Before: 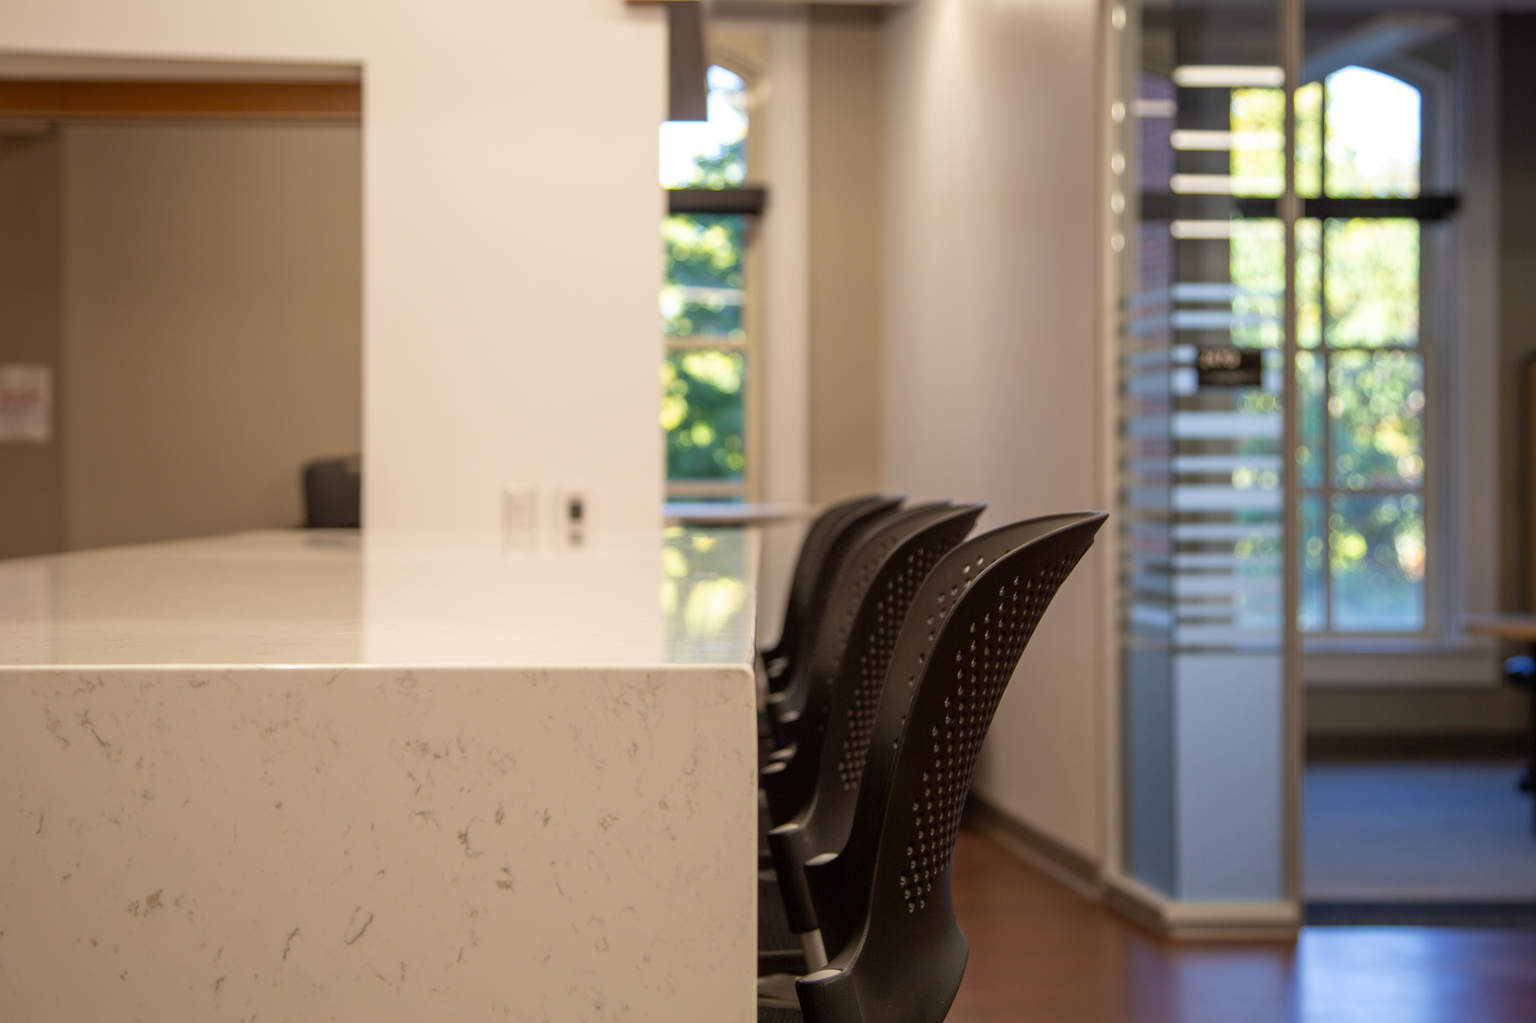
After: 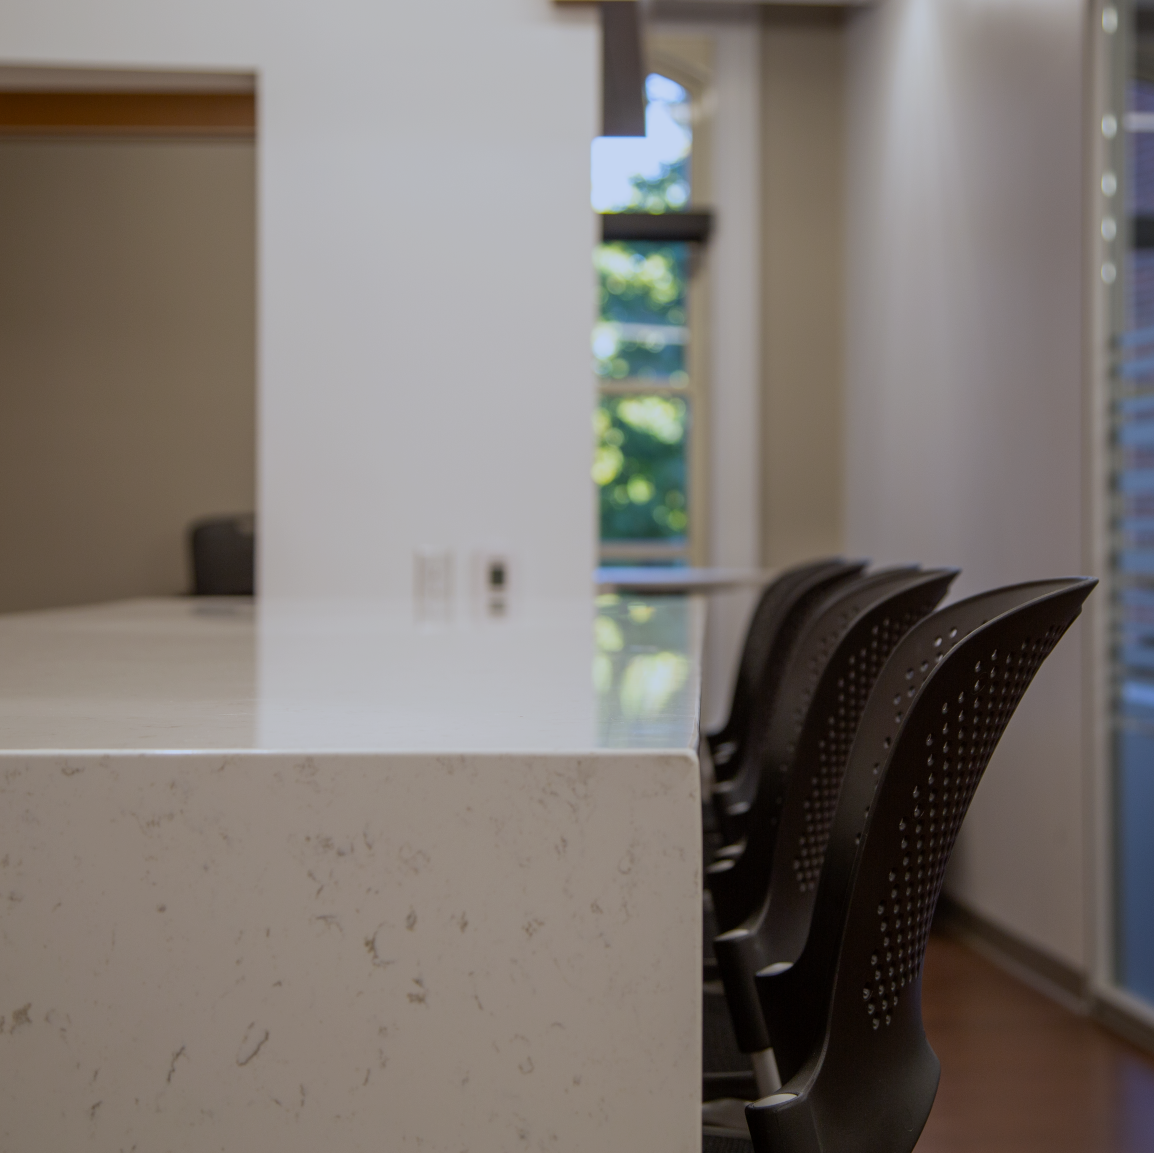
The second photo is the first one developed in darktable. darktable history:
white balance: red 0.926, green 1.003, blue 1.133
exposure: exposure -0.582 EV, compensate highlight preservation false
crop and rotate: left 8.786%, right 24.548%
